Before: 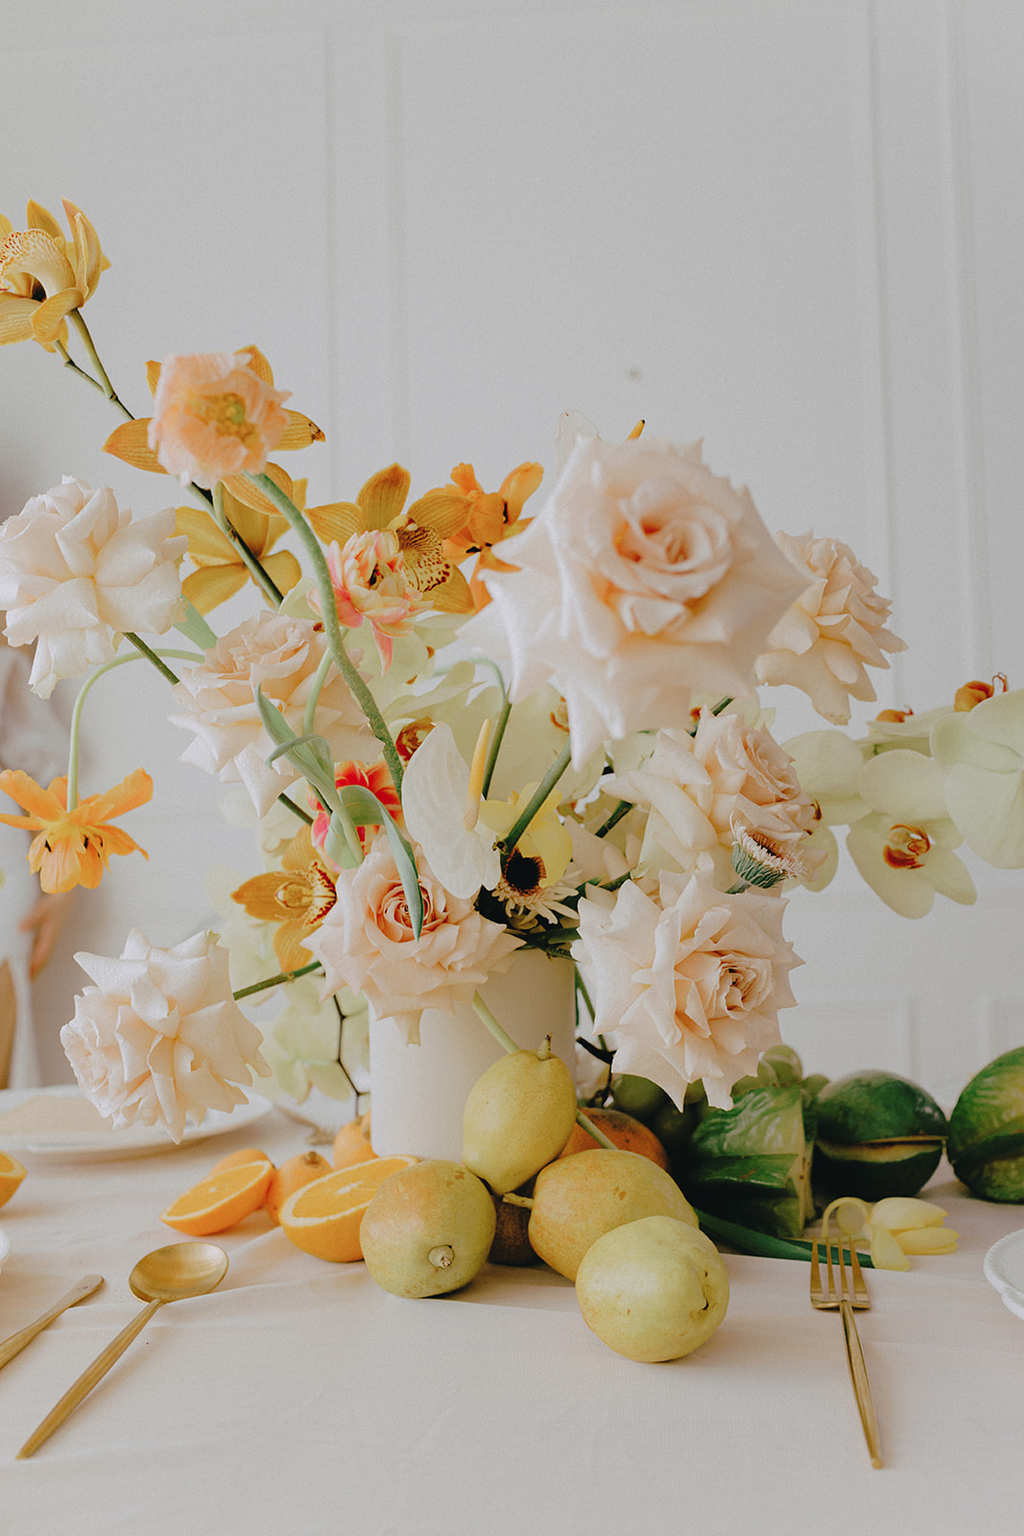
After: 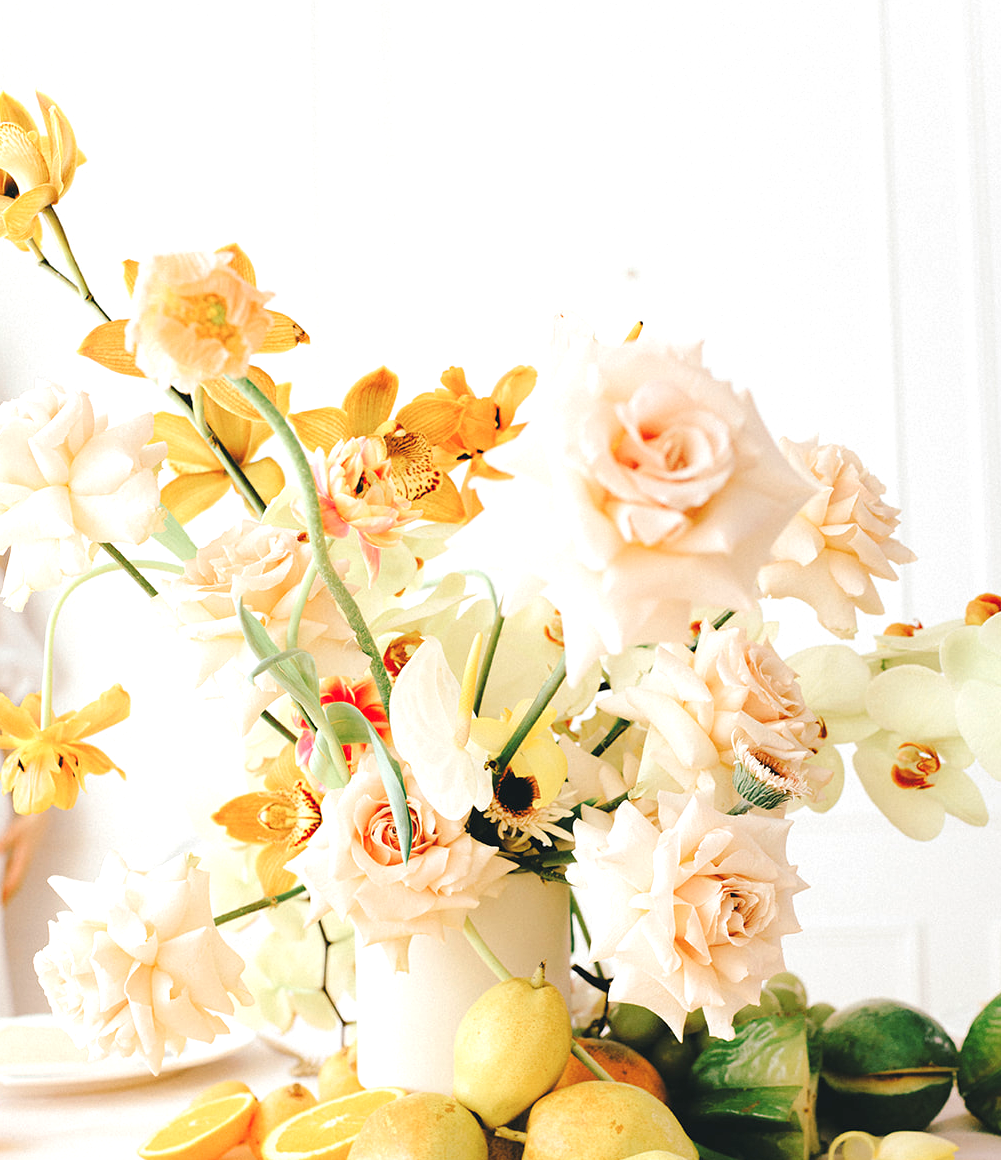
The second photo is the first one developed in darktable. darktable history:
crop: left 2.737%, top 7.287%, right 3.421%, bottom 20.179%
exposure: black level correction 0, exposure 1.1 EV, compensate highlight preservation false
